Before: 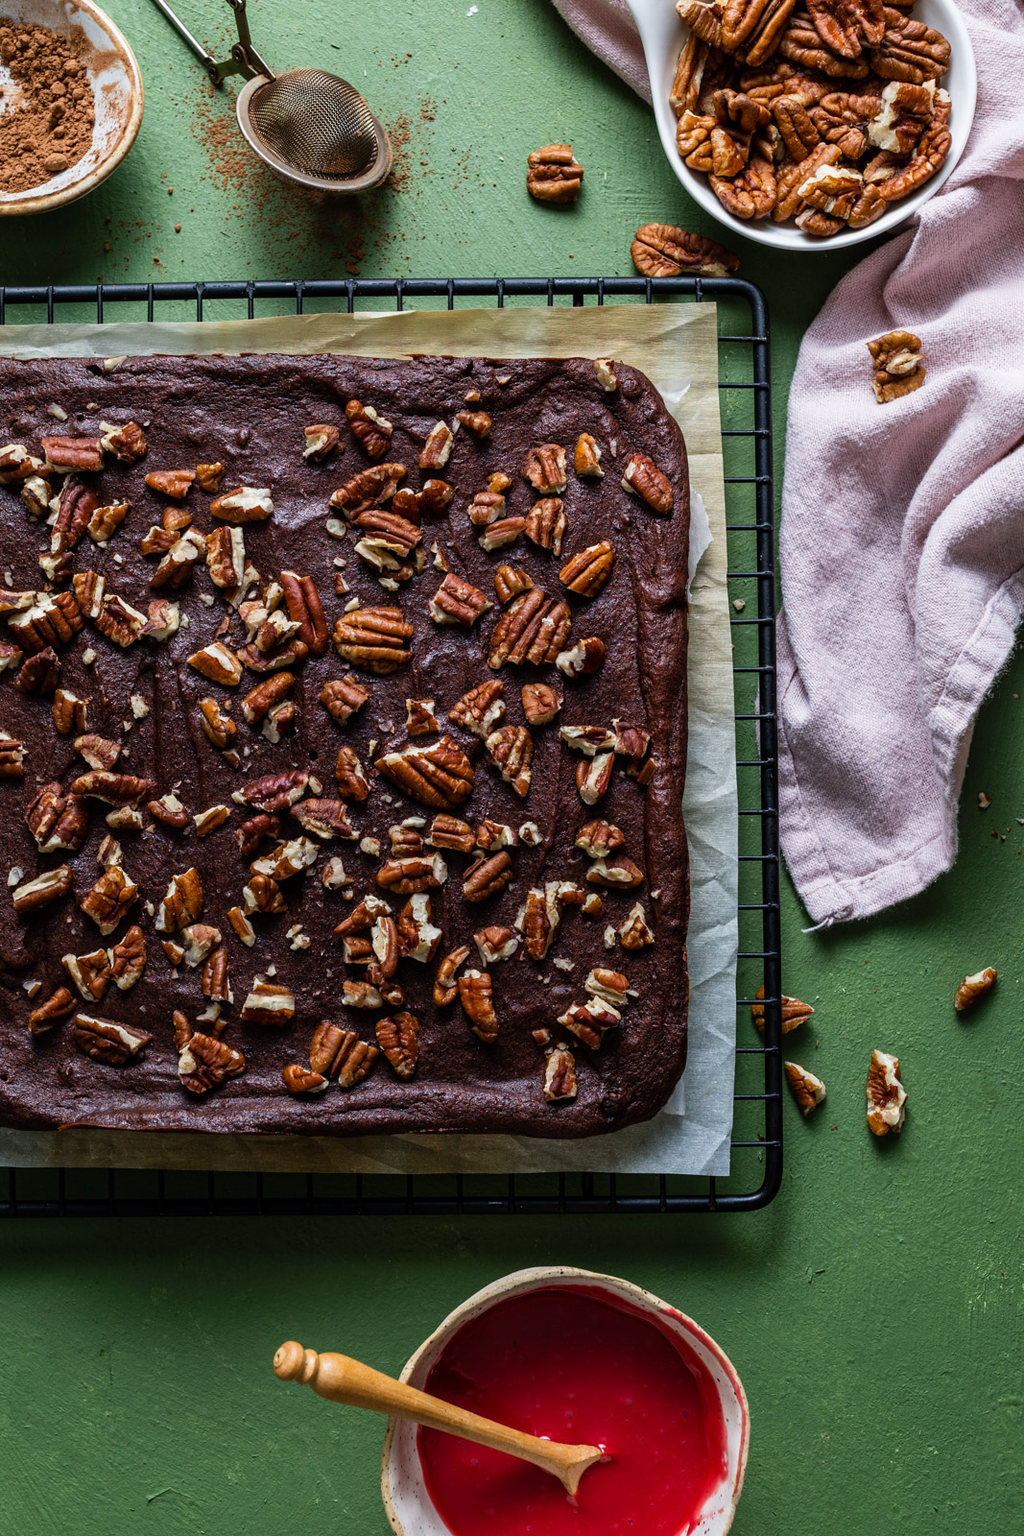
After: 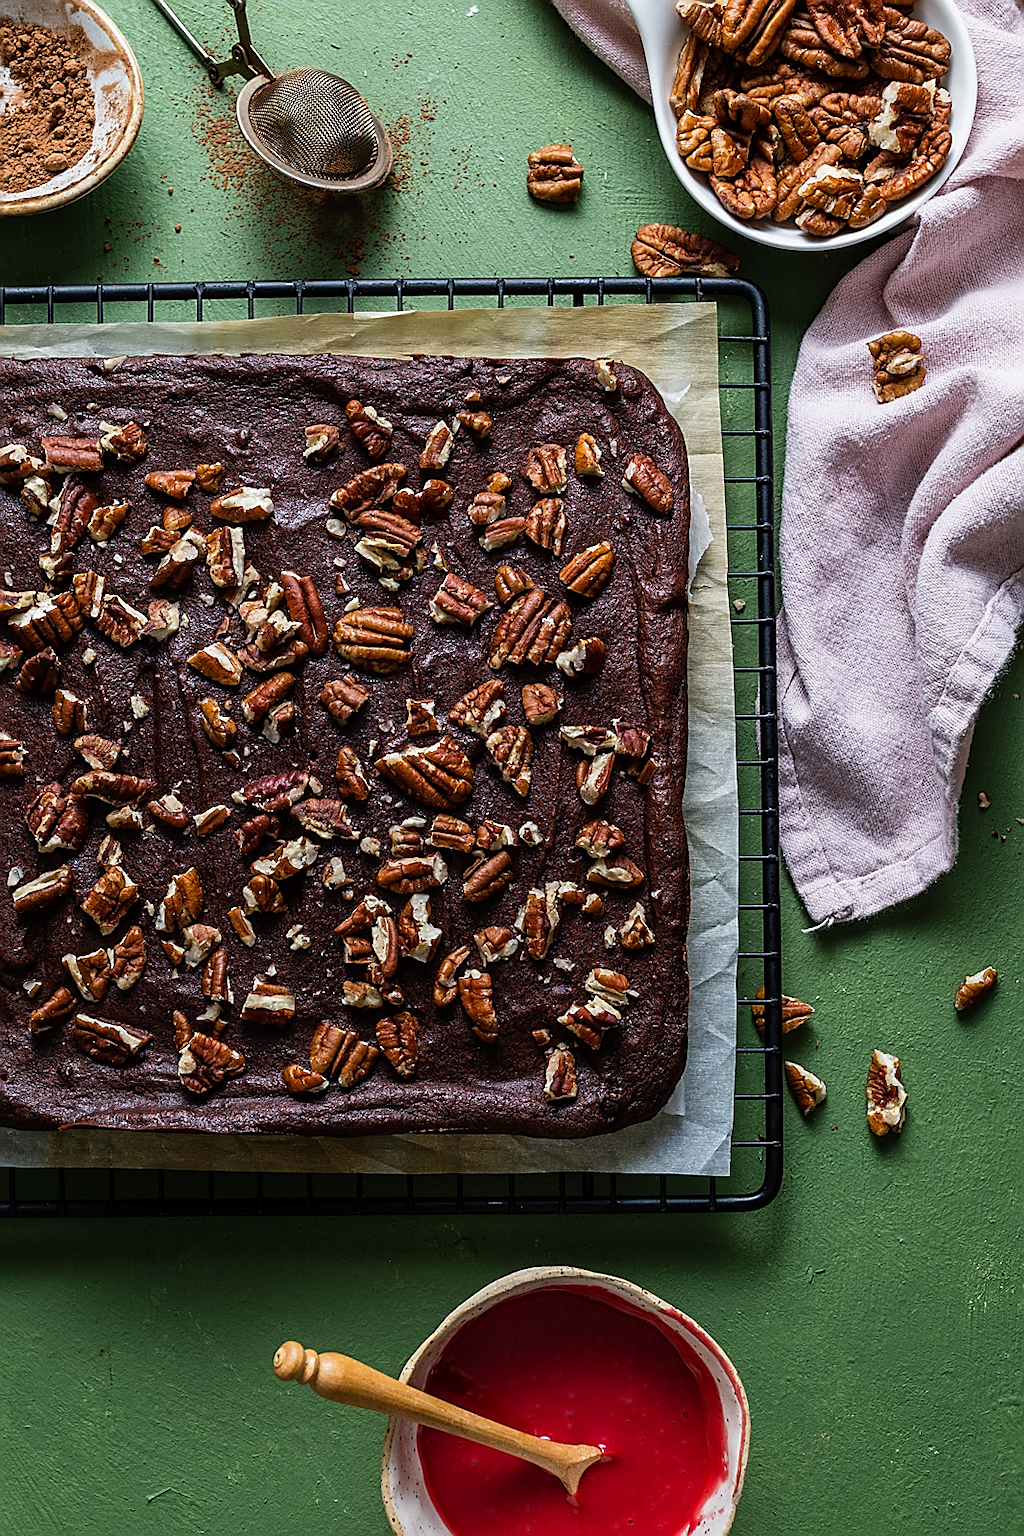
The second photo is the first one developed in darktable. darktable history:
sharpen: radius 1.397, amount 1.244, threshold 0.675
